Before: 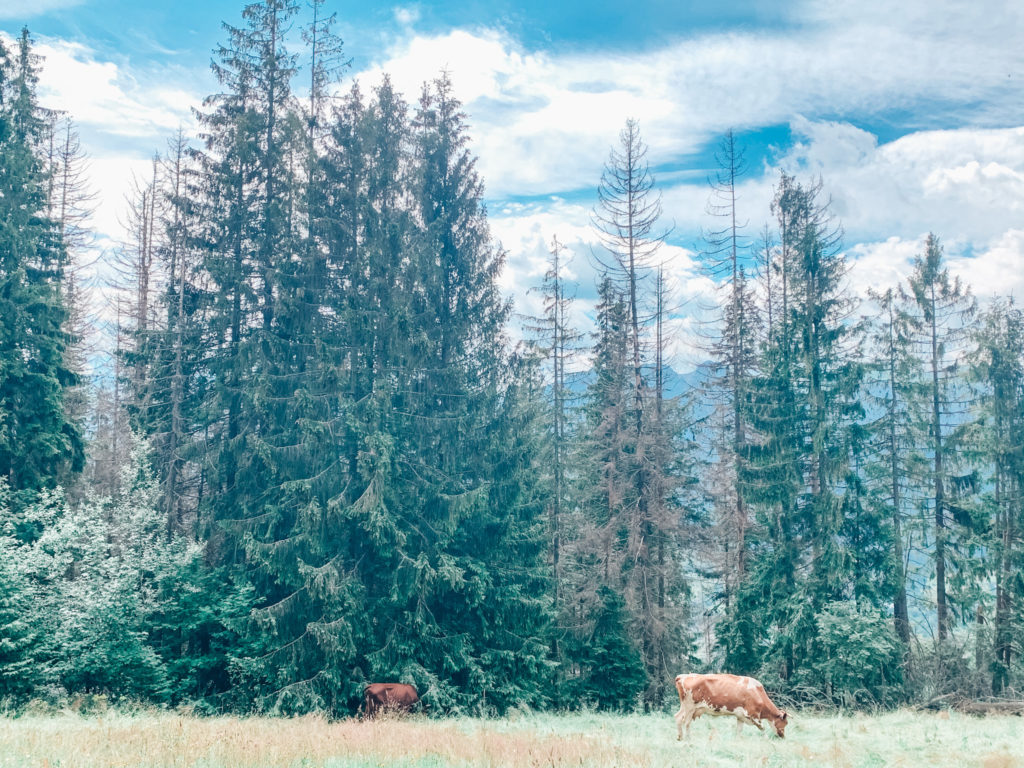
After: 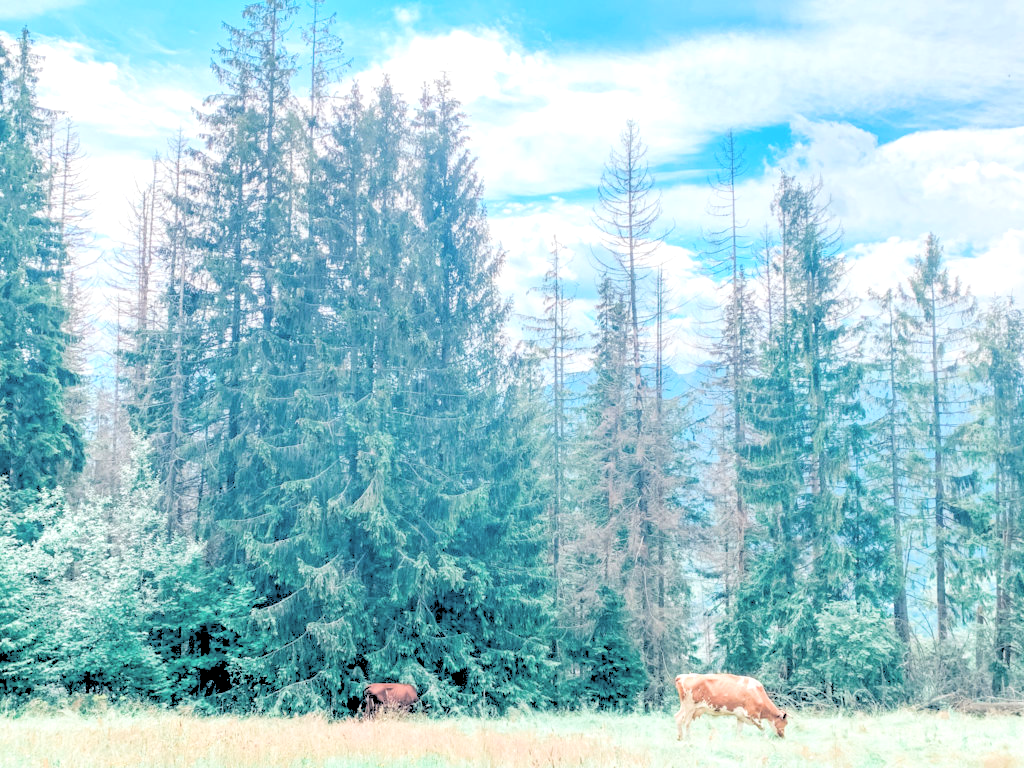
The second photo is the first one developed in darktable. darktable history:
exposure: exposure 0.191 EV, compensate highlight preservation false
local contrast: highlights 100%, shadows 100%, detail 120%, midtone range 0.2
contrast brightness saturation: brightness 0.13
rgb levels: levels [[0.027, 0.429, 0.996], [0, 0.5, 1], [0, 0.5, 1]]
